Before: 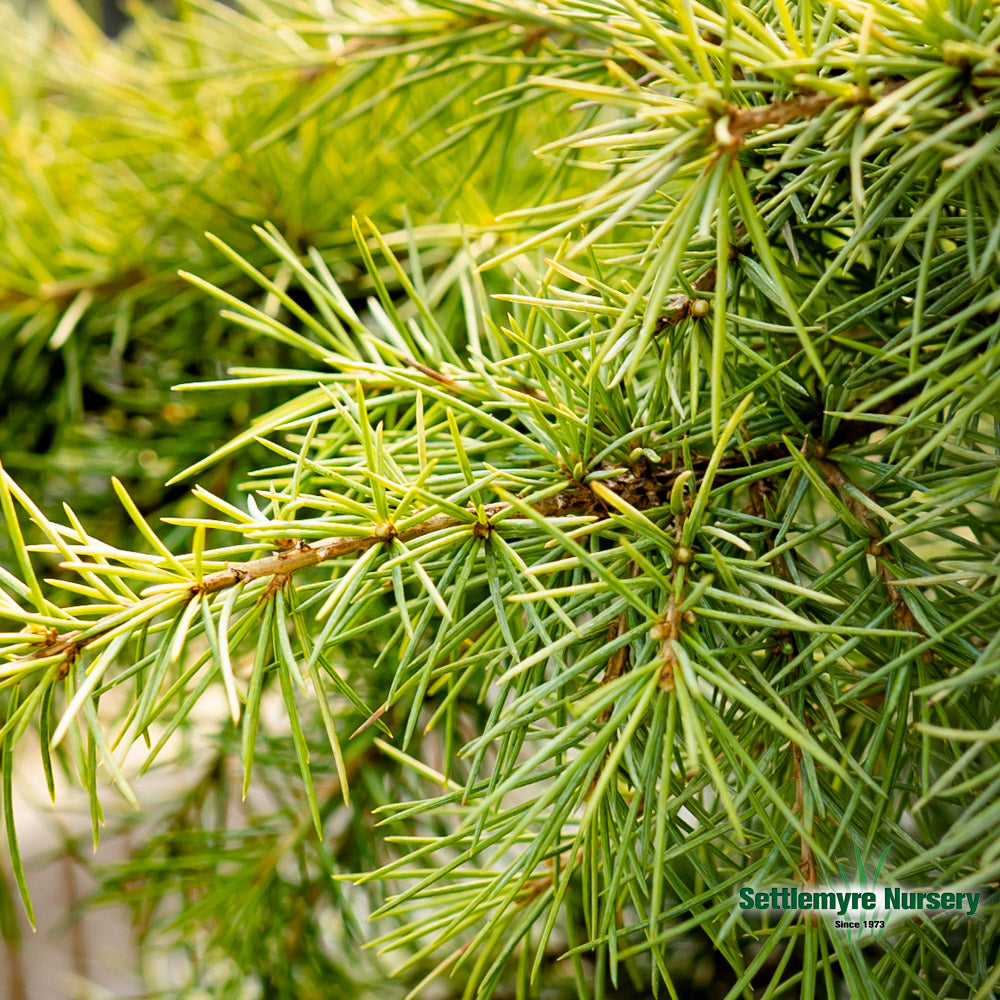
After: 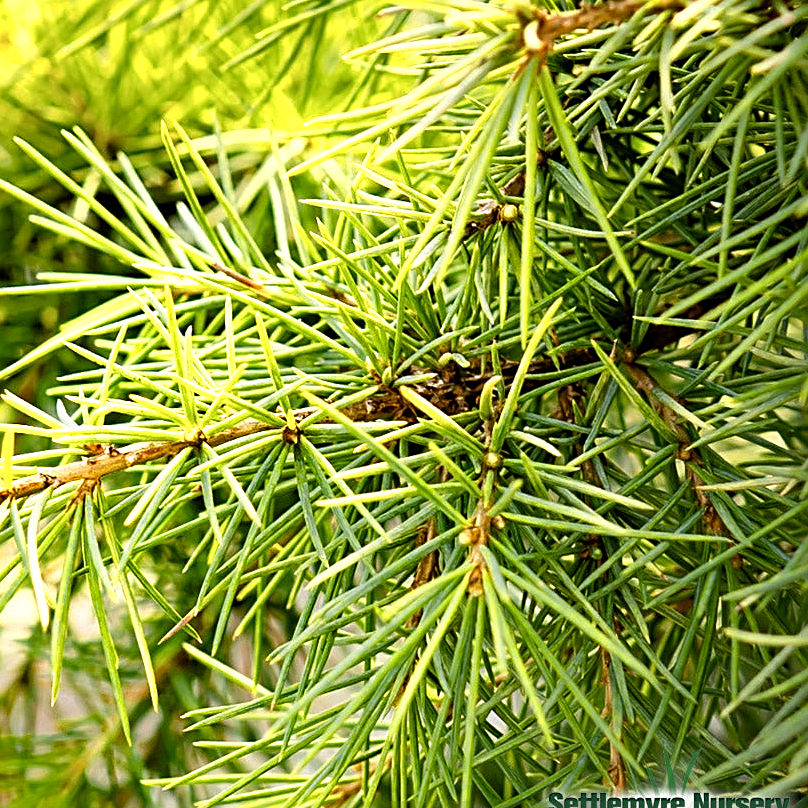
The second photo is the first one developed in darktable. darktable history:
color zones: curves: ch0 [(0.004, 0.305) (0.261, 0.623) (0.389, 0.399) (0.708, 0.571) (0.947, 0.34)]; ch1 [(0.025, 0.645) (0.229, 0.584) (0.326, 0.551) (0.484, 0.262) (0.757, 0.643)]
crop: left 19.159%, top 9.58%, bottom 9.58%
sharpen: radius 2.543, amount 0.636
